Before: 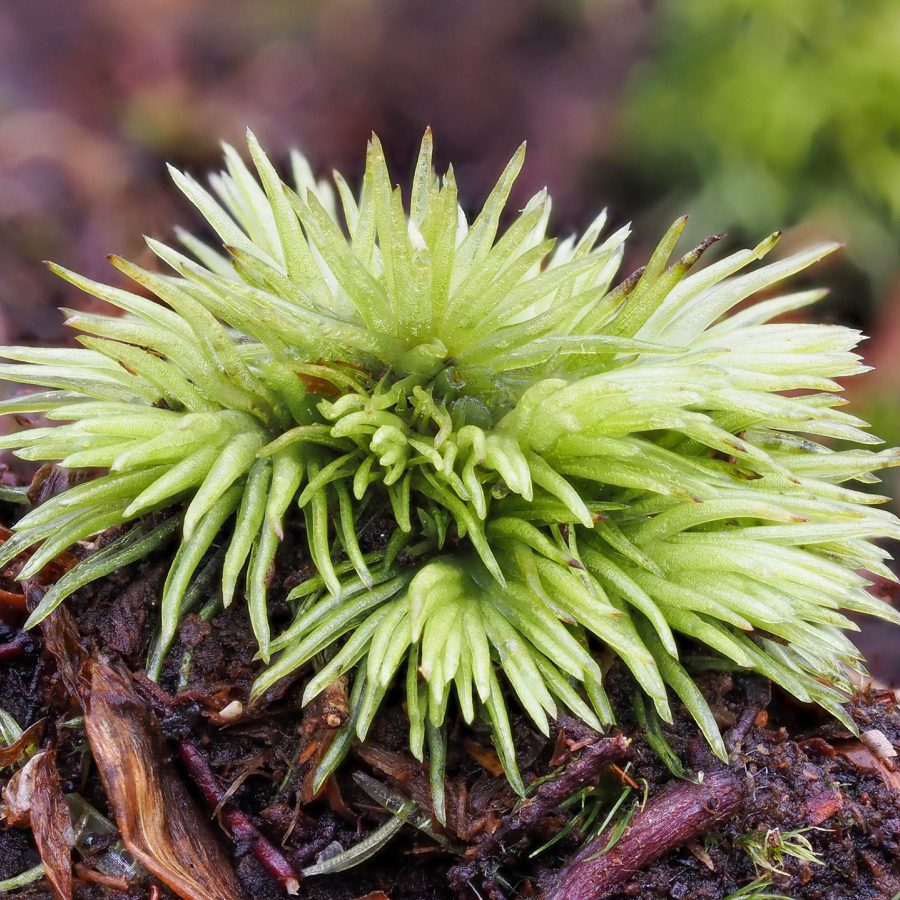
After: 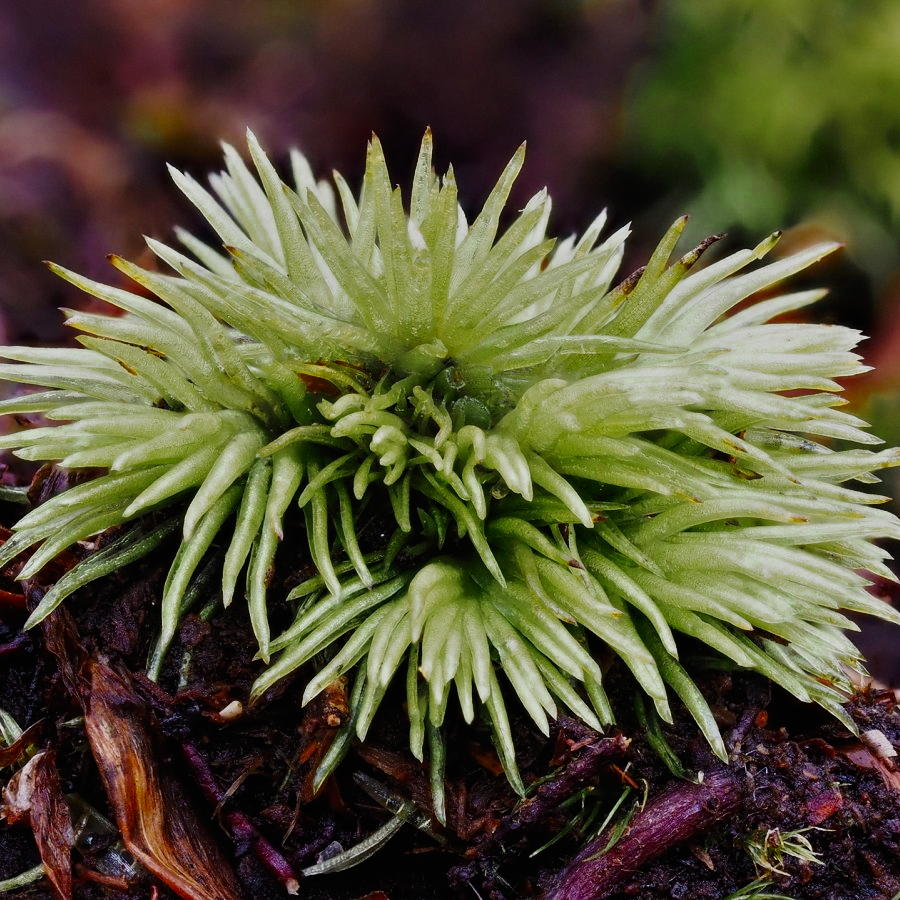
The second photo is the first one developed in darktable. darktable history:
tone equalizer: -8 EV -2 EV, -7 EV -2 EV, -6 EV -2 EV, -5 EV -2 EV, -4 EV -2 EV, -3 EV -2 EV, -2 EV -2 EV, -1 EV -1.63 EV, +0 EV -2 EV
exposure: black level correction -0.001, exposure 0.08 EV, compensate highlight preservation false
base curve: curves: ch0 [(0, 0) (0.007, 0.004) (0.027, 0.03) (0.046, 0.07) (0.207, 0.54) (0.442, 0.872) (0.673, 0.972) (1, 1)], preserve colors none
color zones: curves: ch0 [(0.11, 0.396) (0.195, 0.36) (0.25, 0.5) (0.303, 0.412) (0.357, 0.544) (0.75, 0.5) (0.967, 0.328)]; ch1 [(0, 0.468) (0.112, 0.512) (0.202, 0.6) (0.25, 0.5) (0.307, 0.352) (0.357, 0.544) (0.75, 0.5) (0.963, 0.524)]
